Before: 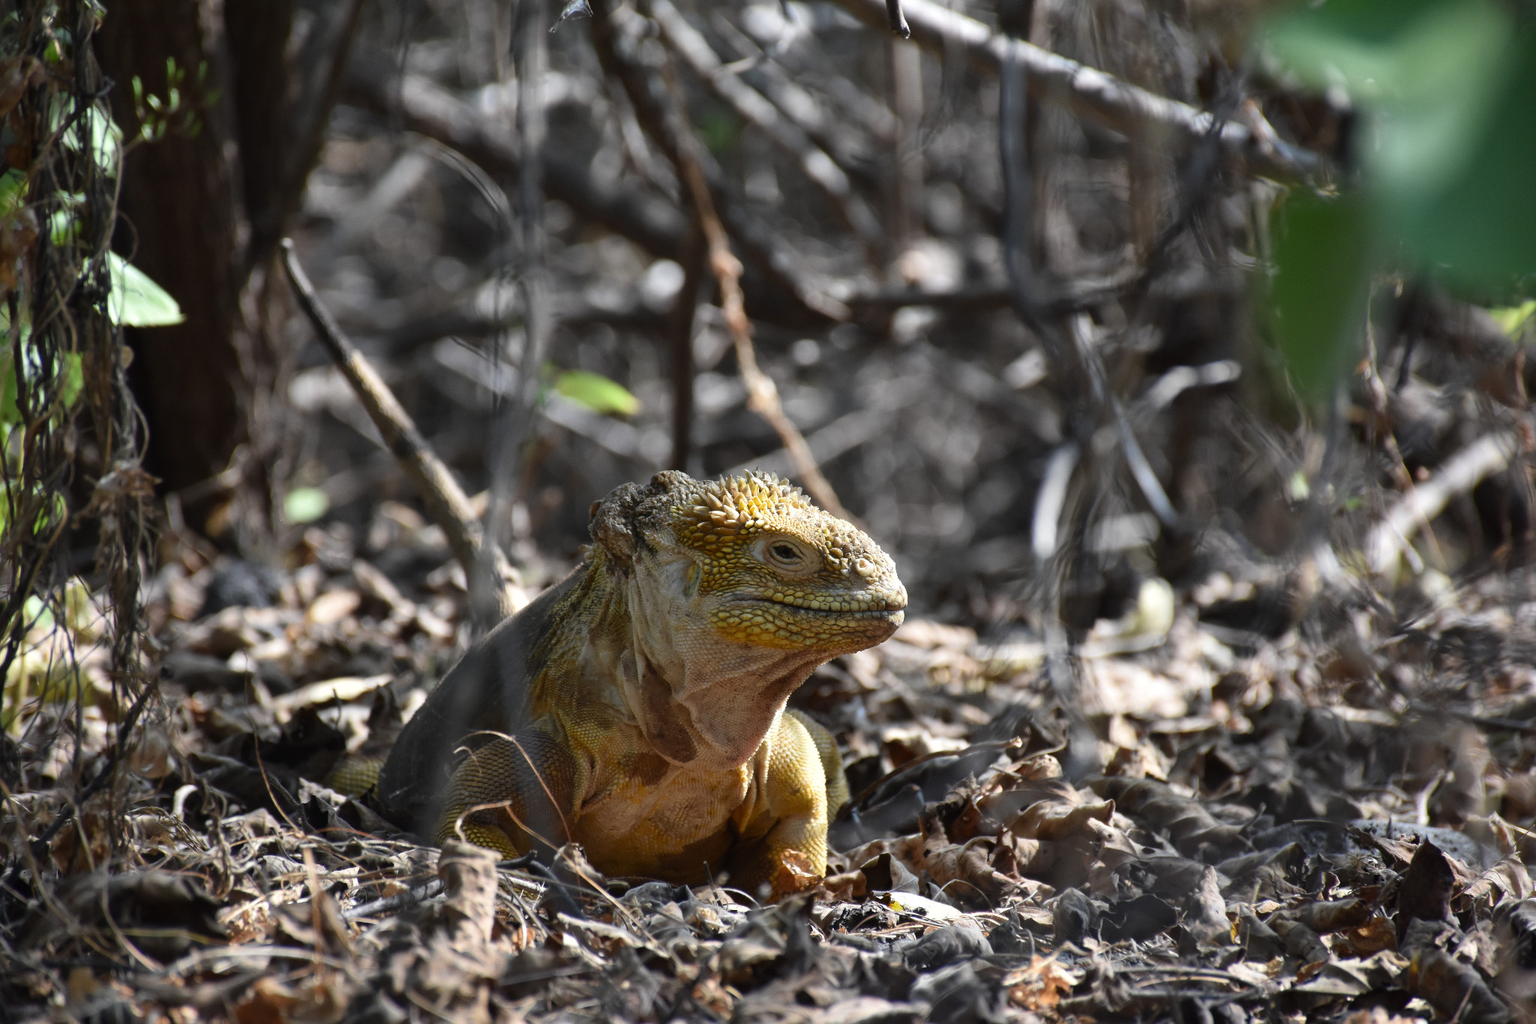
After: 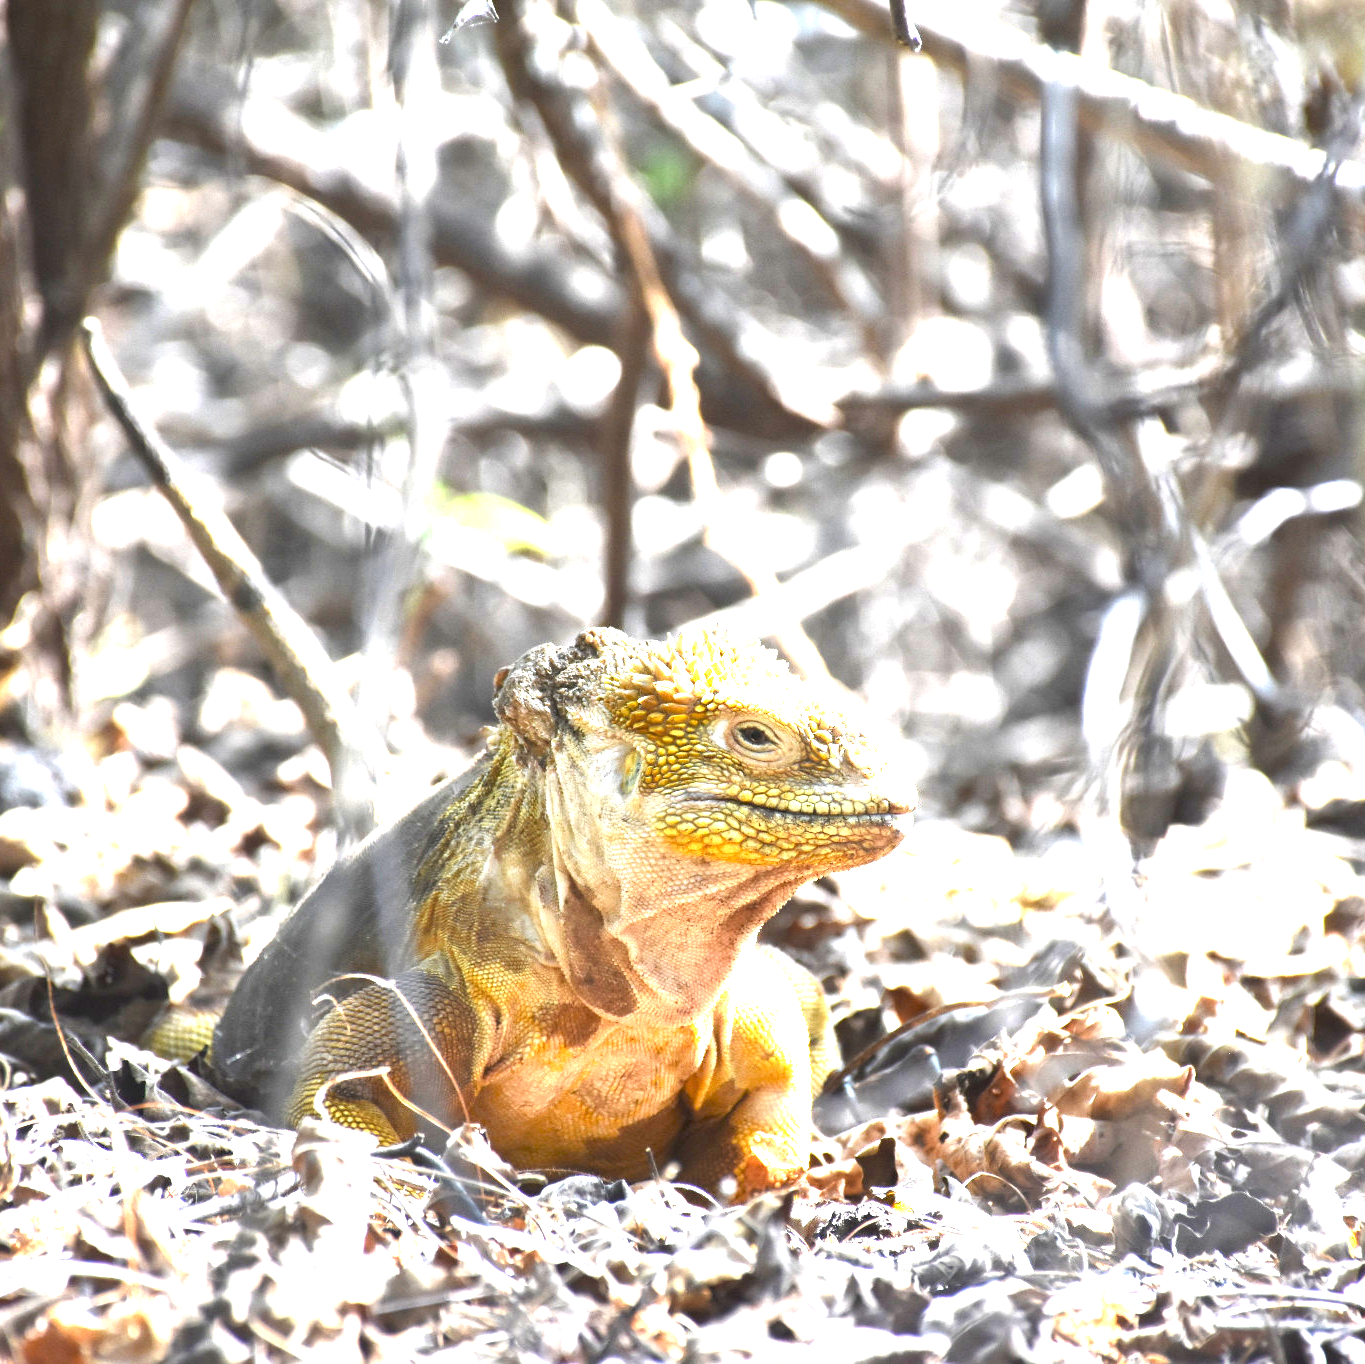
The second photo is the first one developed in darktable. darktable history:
crop and rotate: left 14.292%, right 19.041%
white balance: emerald 1
exposure: exposure 3 EV, compensate highlight preservation false
